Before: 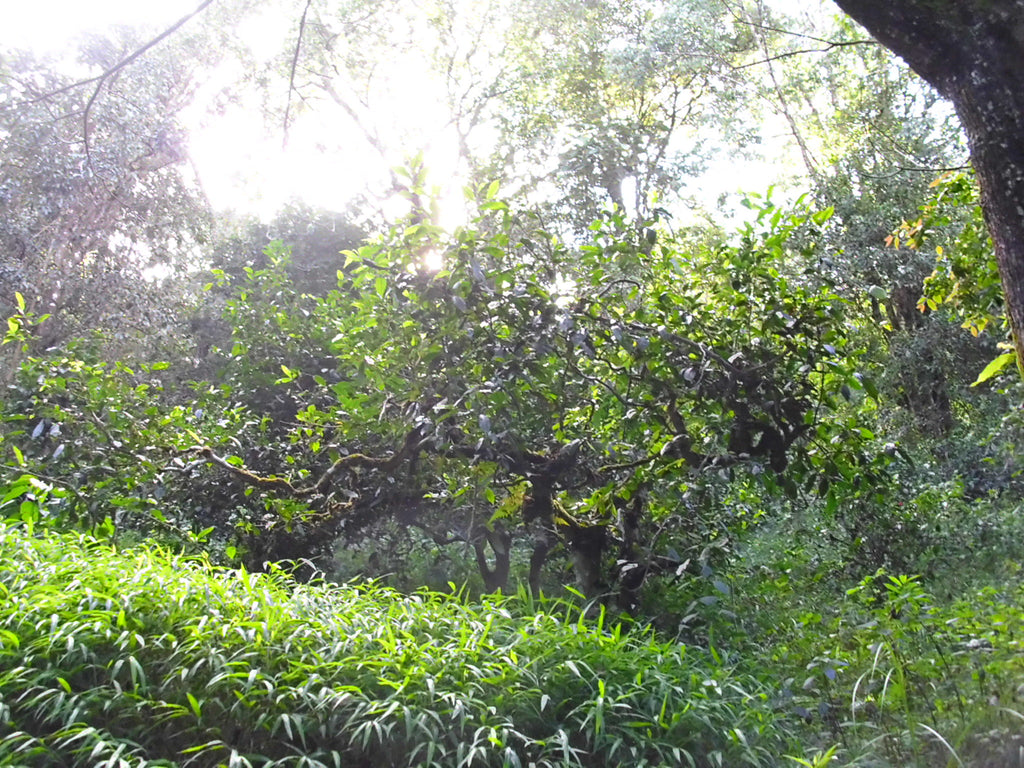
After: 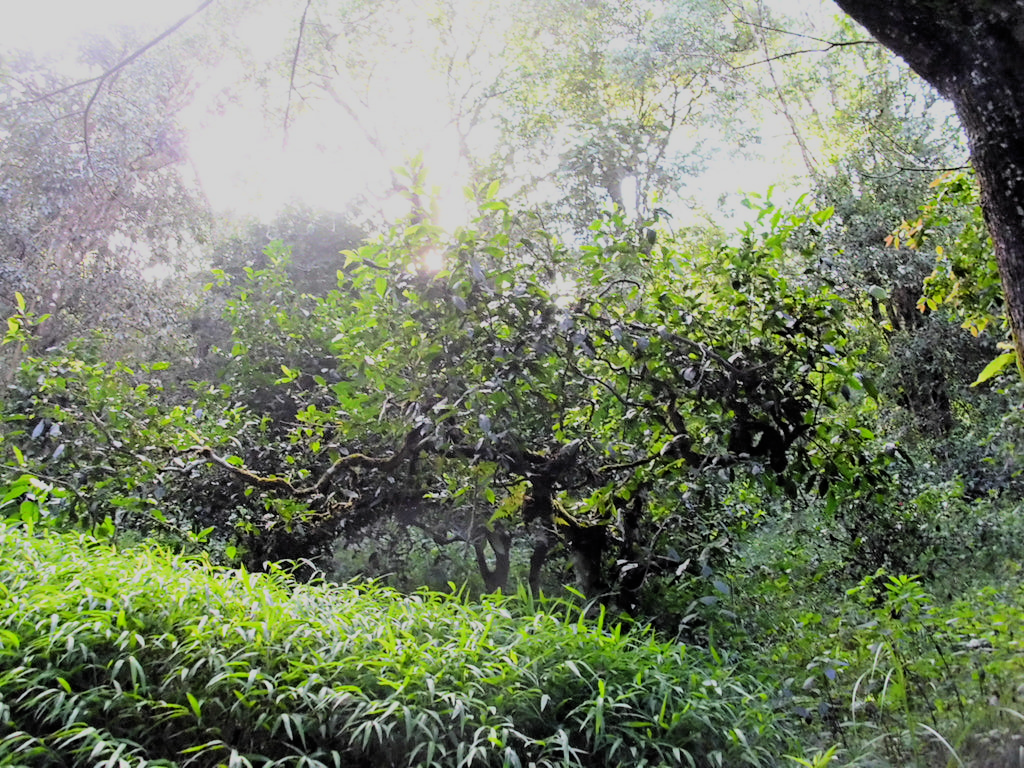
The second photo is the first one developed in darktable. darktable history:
filmic rgb: black relative exposure -4.11 EV, white relative exposure 5.12 EV, hardness 2.1, contrast 1.173, color science v6 (2022), iterations of high-quality reconstruction 0
